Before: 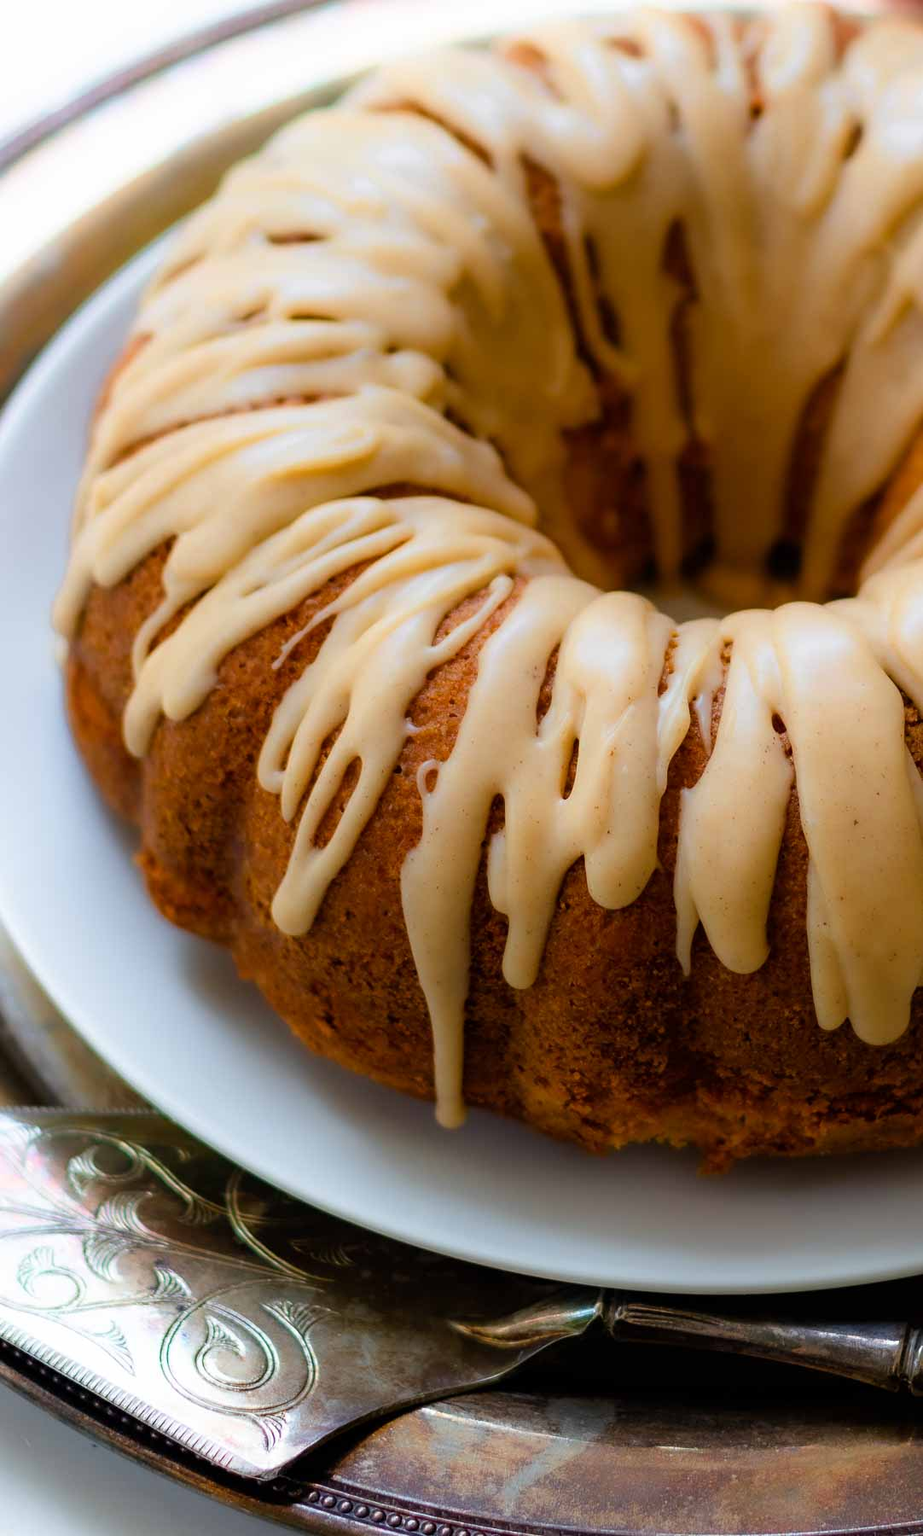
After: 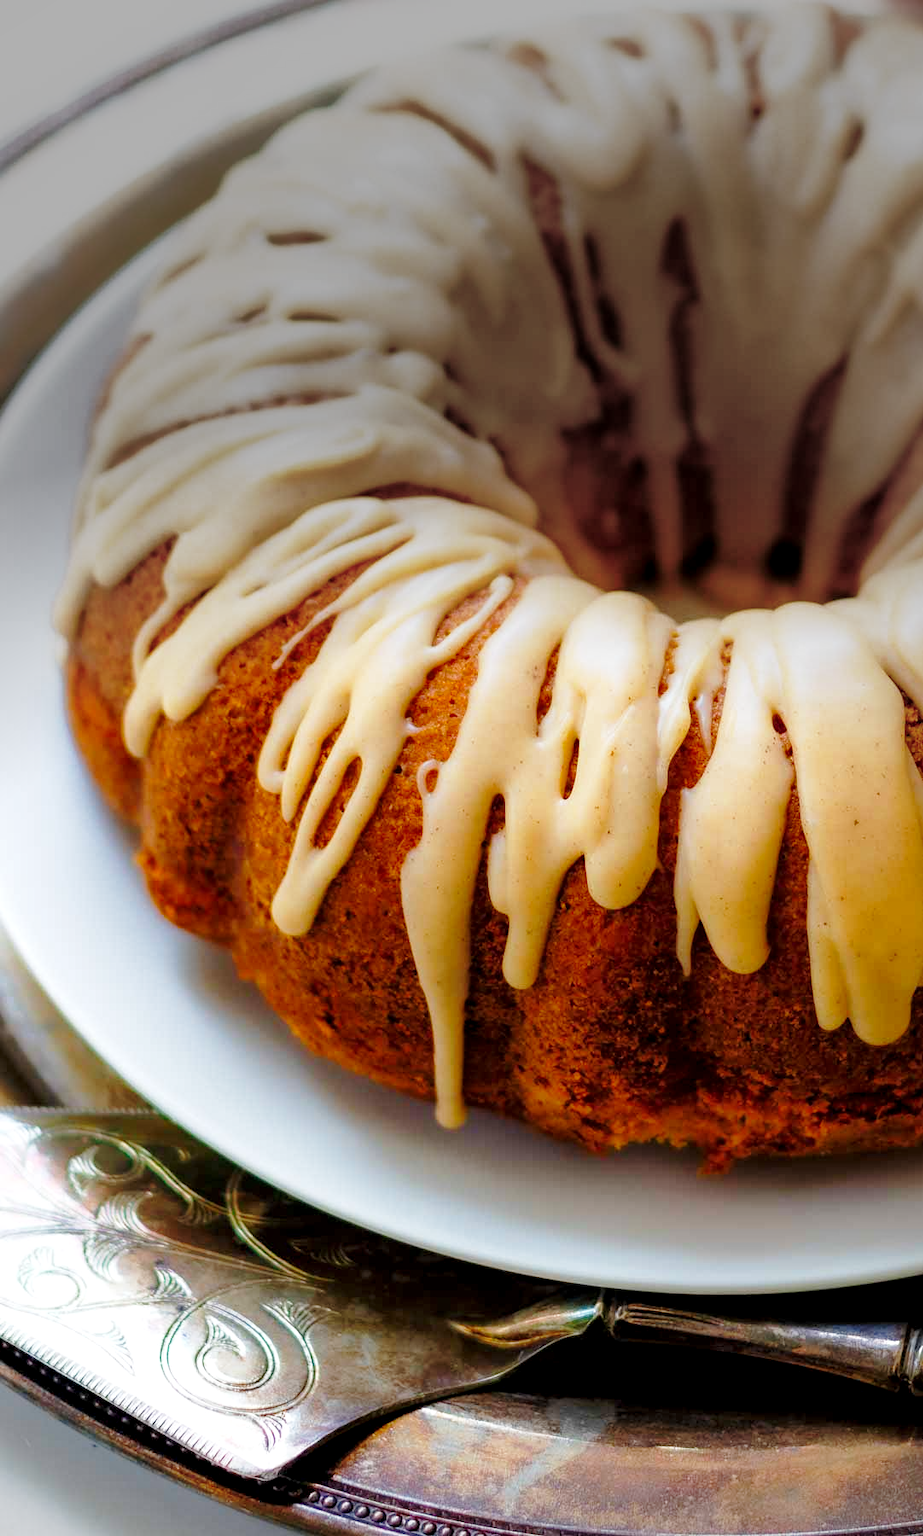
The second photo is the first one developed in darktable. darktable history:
base curve: curves: ch0 [(0, 0) (0.028, 0.03) (0.121, 0.232) (0.46, 0.748) (0.859, 0.968) (1, 1)], preserve colors none
shadows and highlights: on, module defaults
vignetting: fall-off start 78.59%, brightness -0.575, center (-0.027, 0.401), width/height ratio 1.328
local contrast: highlights 101%, shadows 101%, detail 119%, midtone range 0.2
exposure: black level correction 0.001, compensate highlight preservation false
